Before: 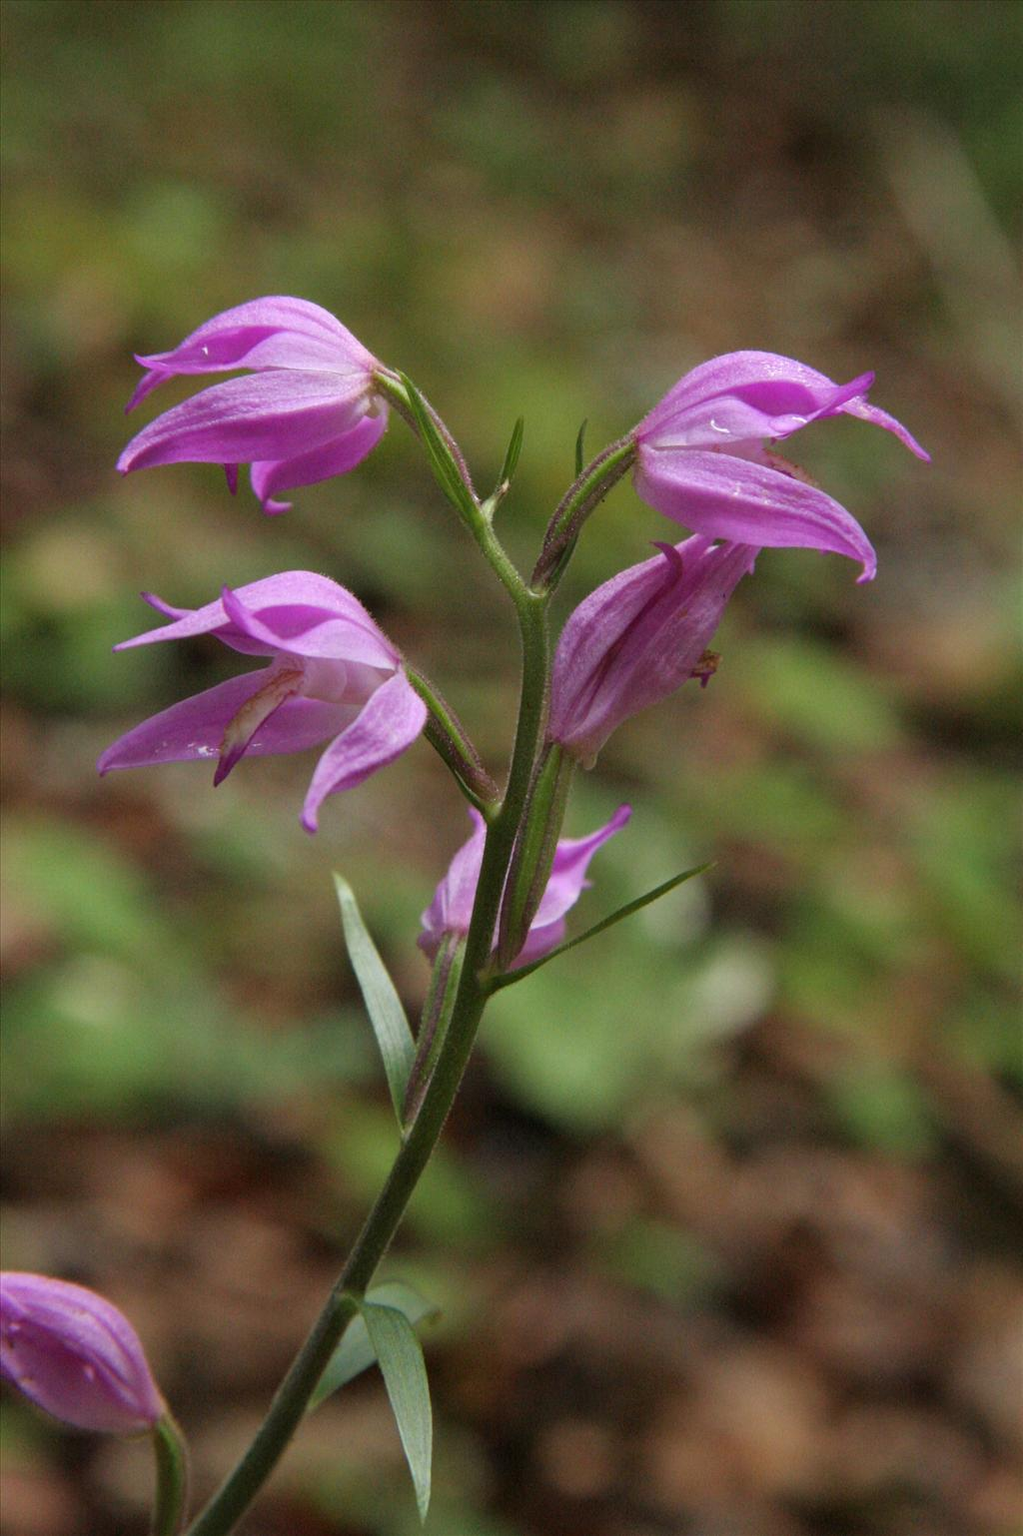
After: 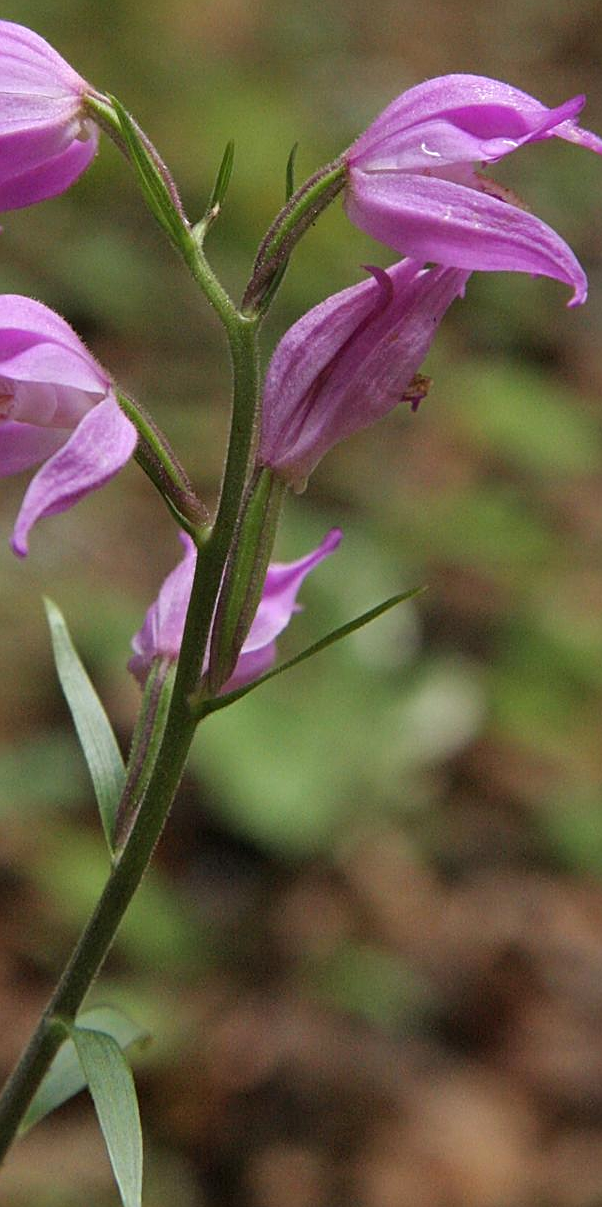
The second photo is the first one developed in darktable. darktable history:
sharpen: on, module defaults
crop and rotate: left 28.392%, top 18.073%, right 12.755%, bottom 3.411%
shadows and highlights: radius 118.17, shadows 41.65, highlights -61.9, soften with gaussian
